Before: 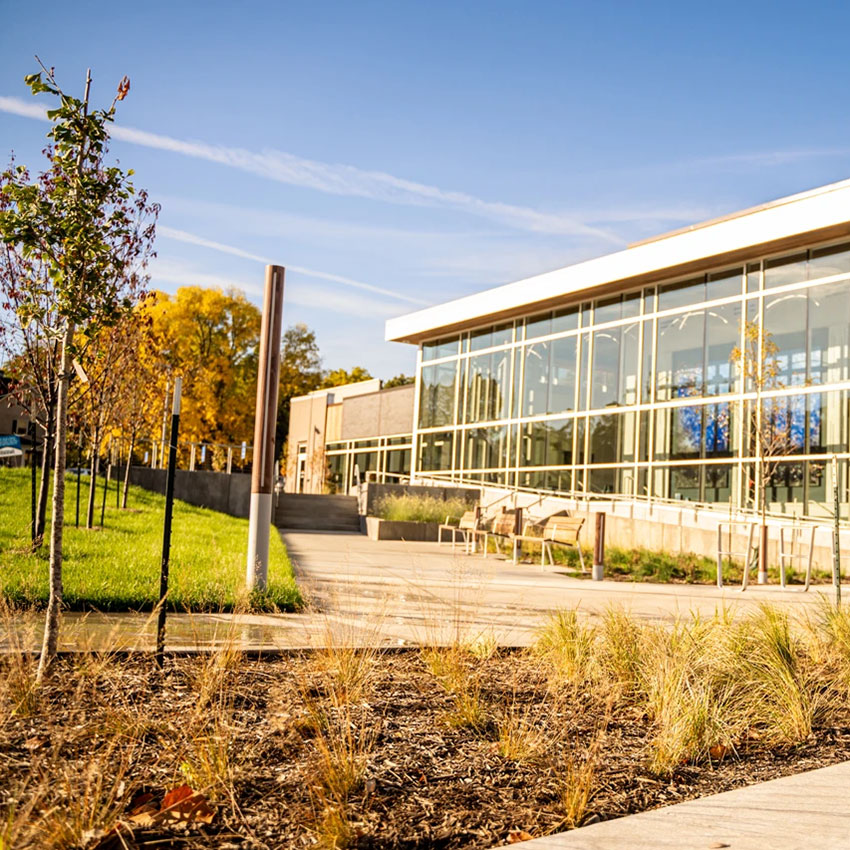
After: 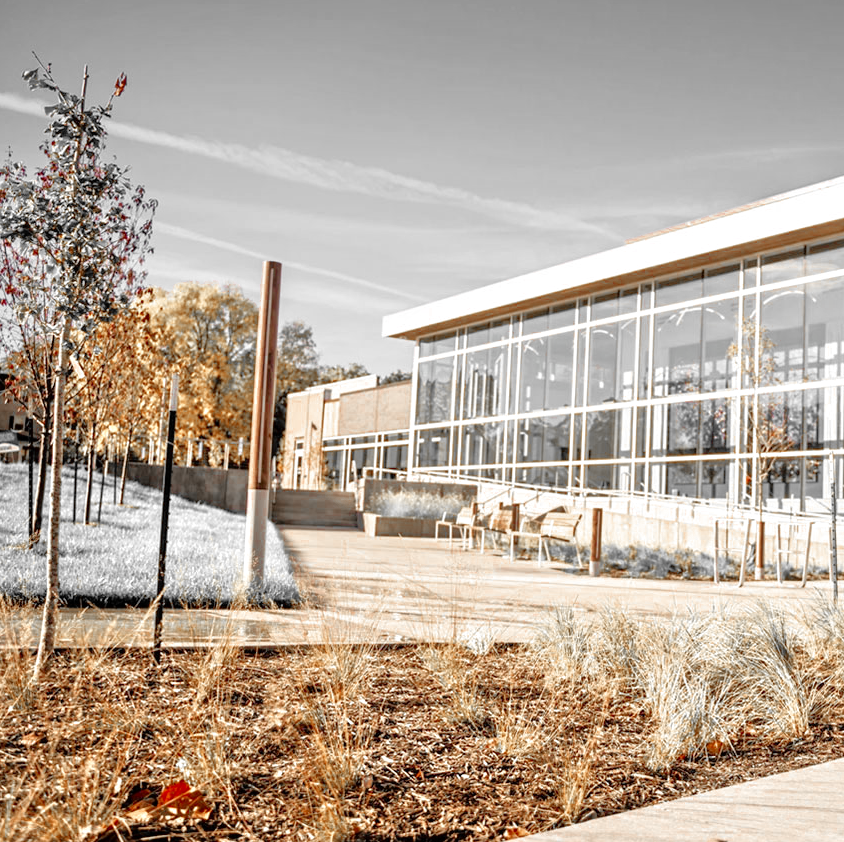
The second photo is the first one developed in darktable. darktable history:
crop: left 0.434%, top 0.485%, right 0.244%, bottom 0.386%
color zones: curves: ch0 [(0, 0.497) (0.096, 0.361) (0.221, 0.538) (0.429, 0.5) (0.571, 0.5) (0.714, 0.5) (0.857, 0.5) (1, 0.497)]; ch1 [(0, 0.5) (0.143, 0.5) (0.257, -0.002) (0.429, 0.04) (0.571, -0.001) (0.714, -0.015) (0.857, 0.024) (1, 0.5)]
tone equalizer: -7 EV 0.15 EV, -6 EV 0.6 EV, -5 EV 1.15 EV, -4 EV 1.33 EV, -3 EV 1.15 EV, -2 EV 0.6 EV, -1 EV 0.15 EV, mask exposure compensation -0.5 EV
